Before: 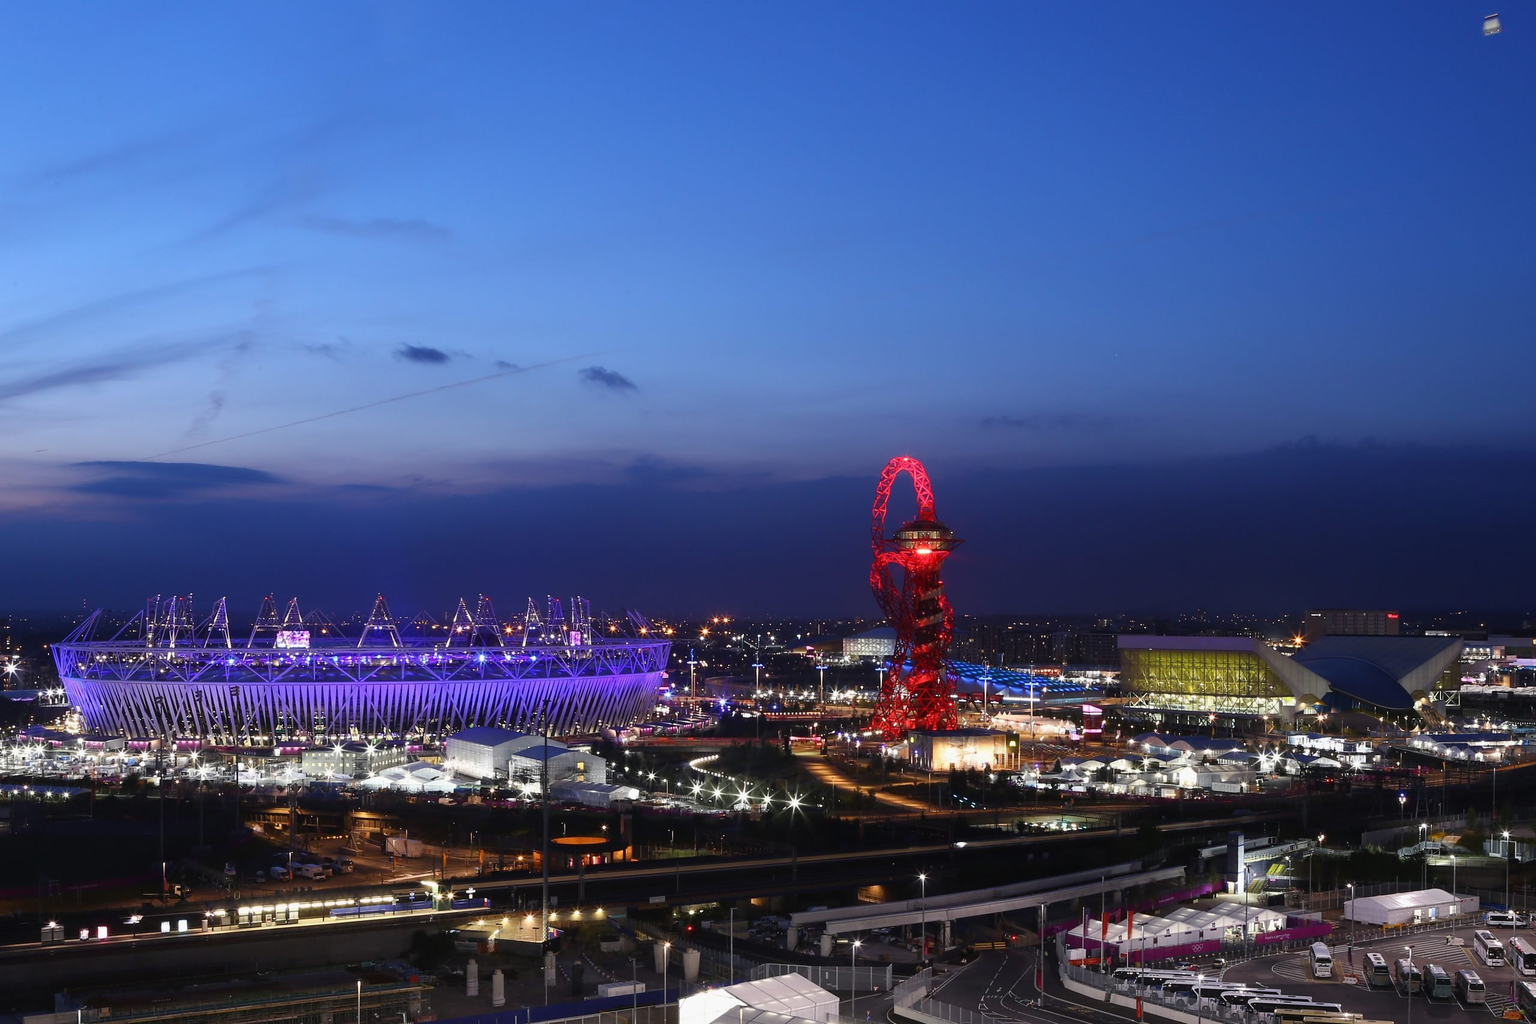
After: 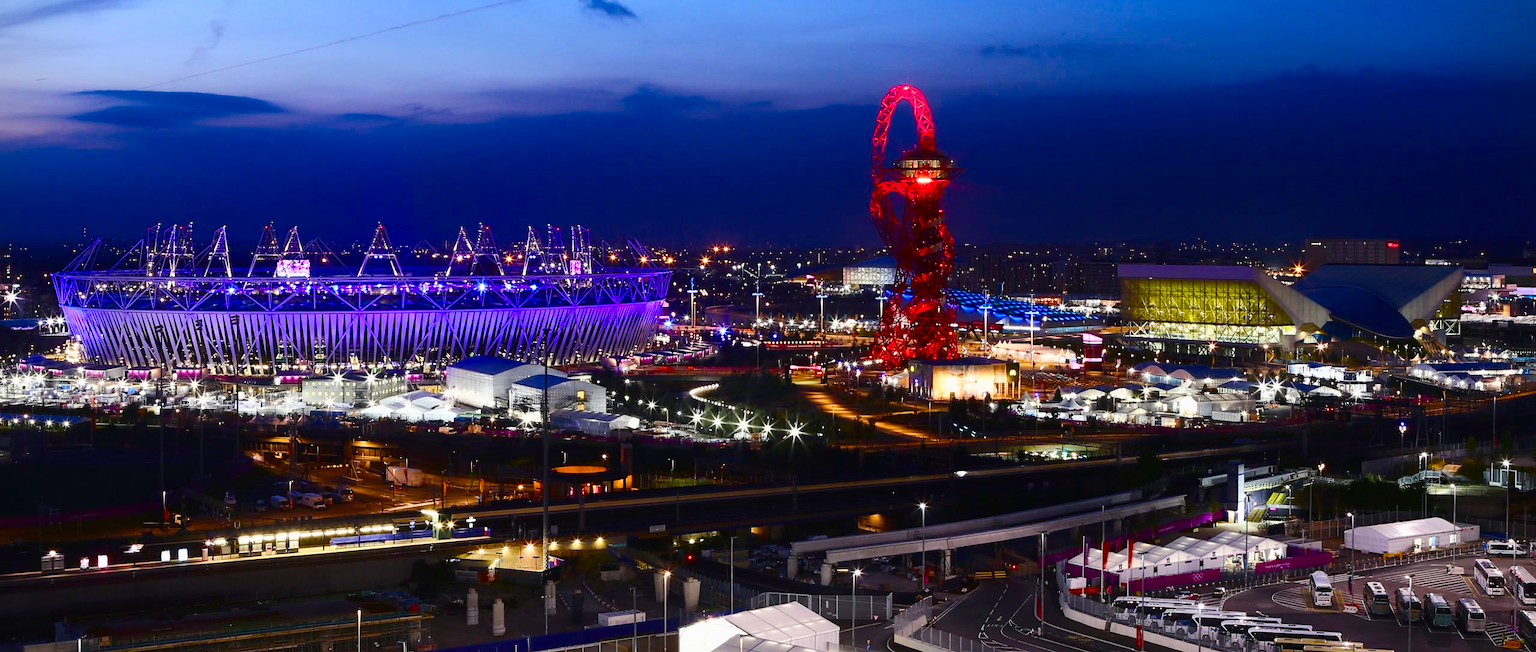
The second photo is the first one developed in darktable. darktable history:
vignetting: fall-off start 97.22%, width/height ratio 1.183
crop and rotate: top 36.311%
color balance rgb: perceptual saturation grading › global saturation 35.028%, perceptual saturation grading › highlights -29.811%, perceptual saturation grading › shadows 34.555%, perceptual brilliance grading › mid-tones 9.199%, perceptual brilliance grading › shadows 14.191%, global vibrance 23.466%
contrast brightness saturation: contrast 0.218
